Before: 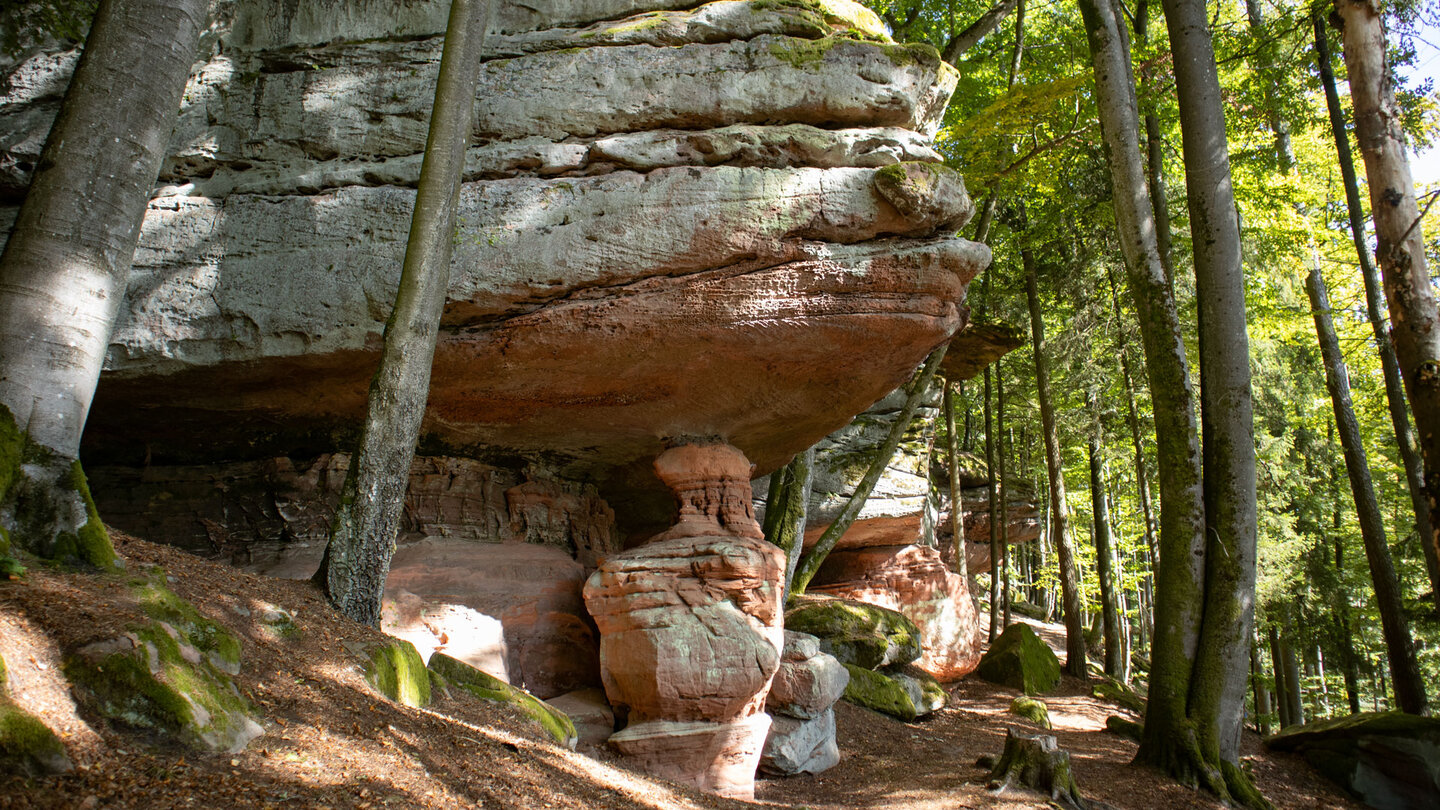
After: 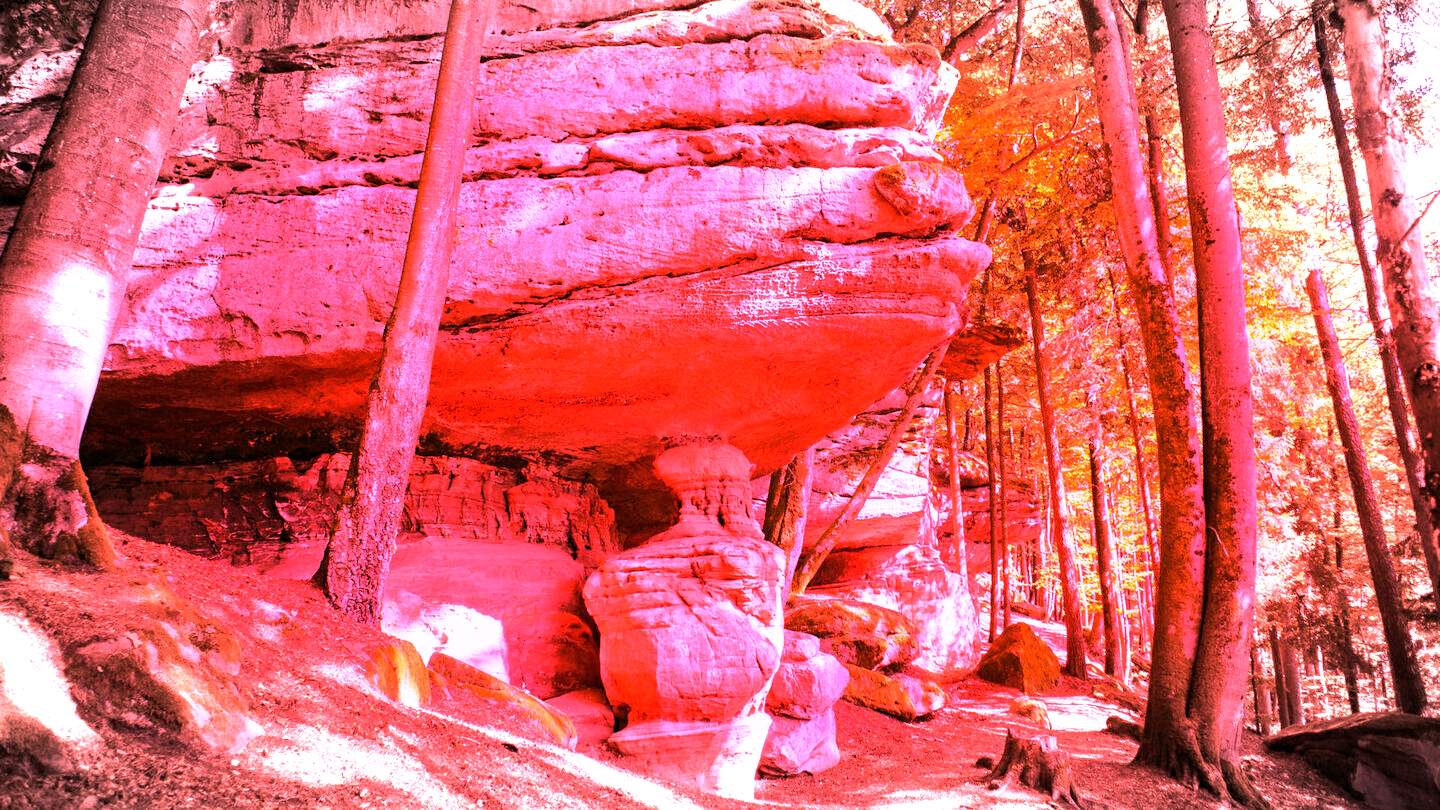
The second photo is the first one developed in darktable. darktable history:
white balance: red 4.26, blue 1.802
vignetting: automatic ratio true
